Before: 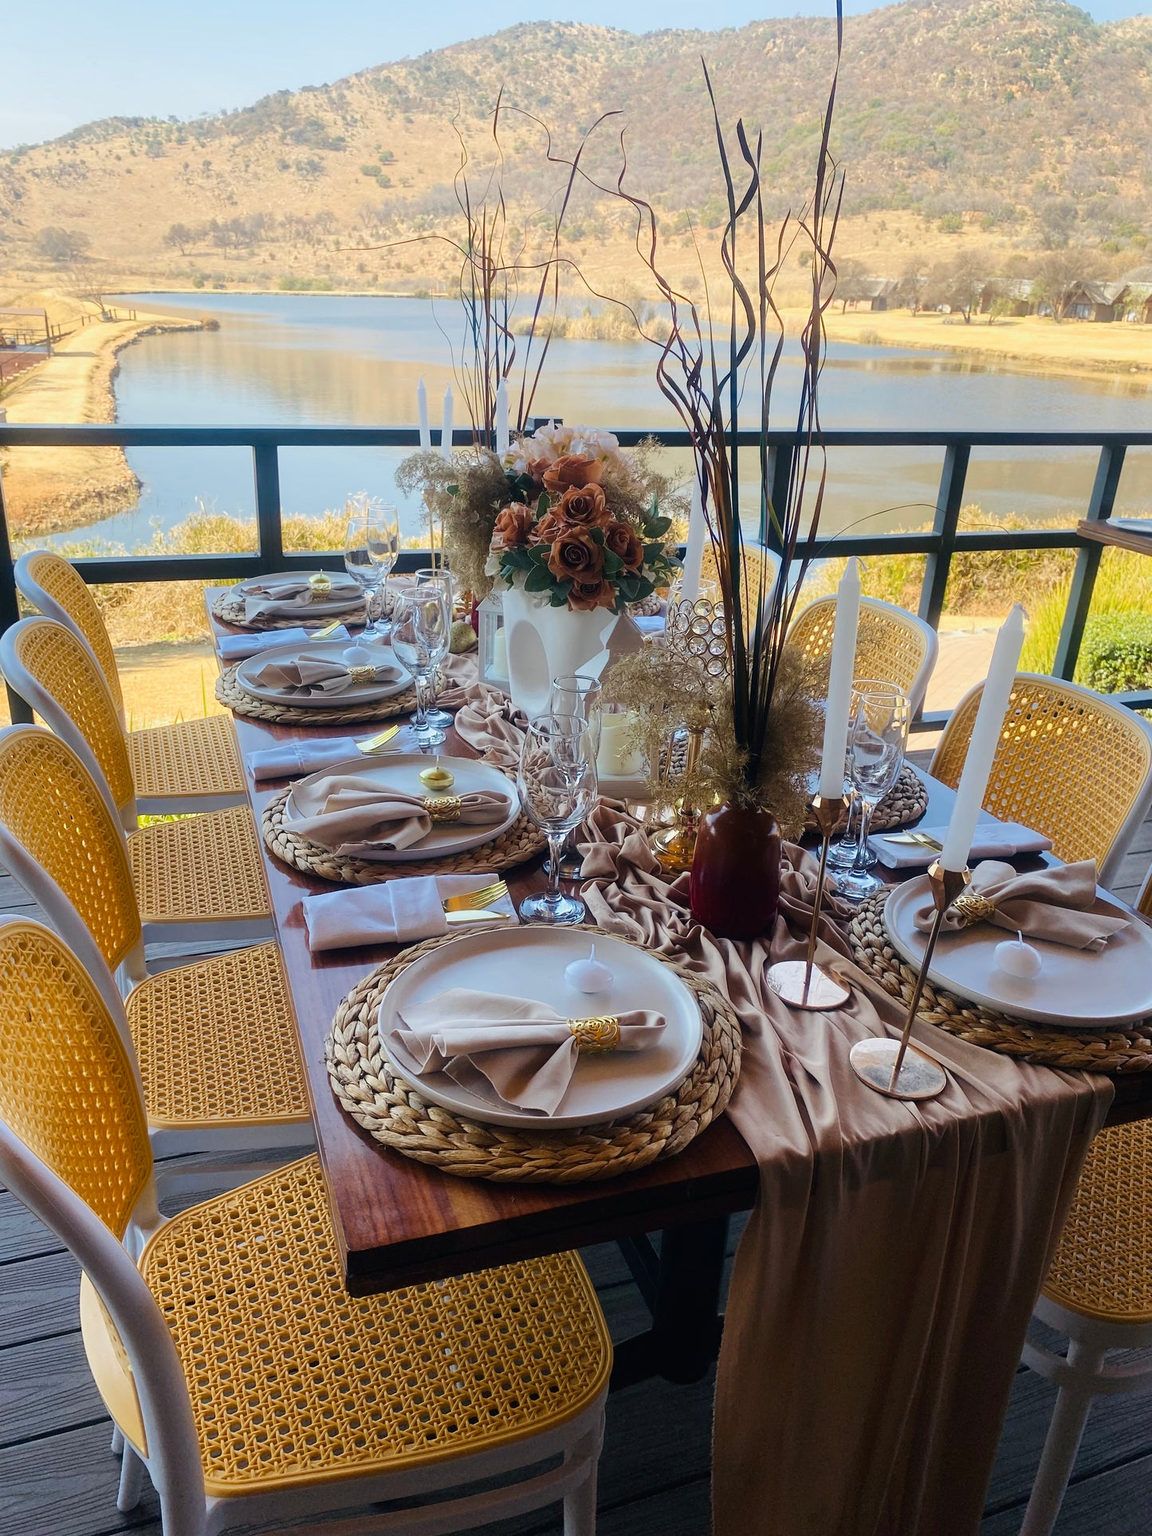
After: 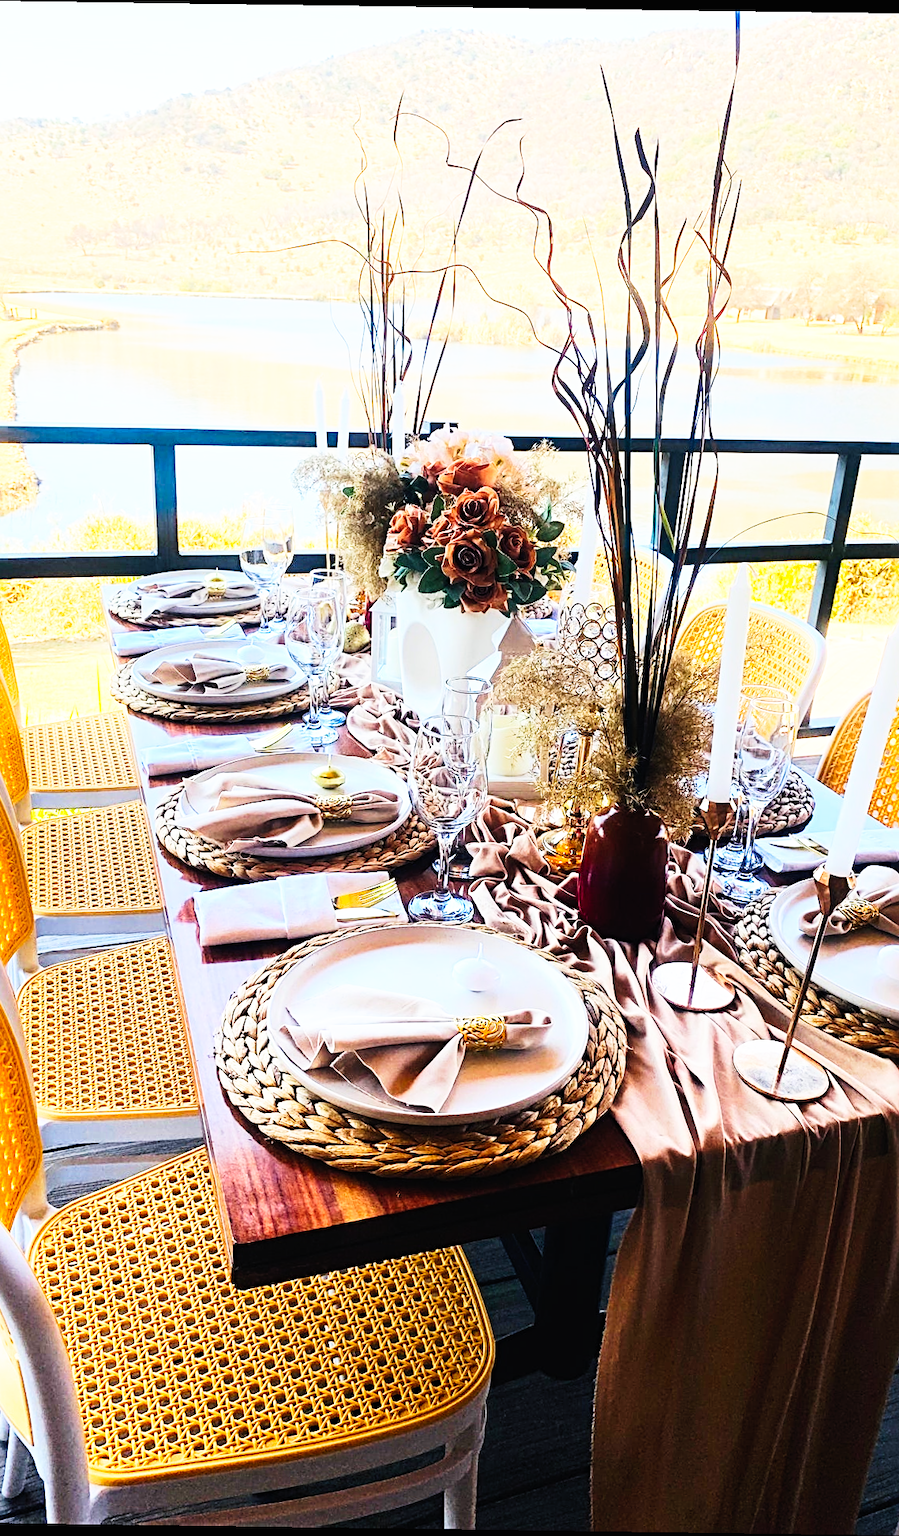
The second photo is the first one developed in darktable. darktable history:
crop: left 9.88%, right 12.664%
contrast brightness saturation: contrast 0.2, brightness 0.15, saturation 0.14
rotate and perspective: rotation 0.8°, automatic cropping off
base curve: curves: ch0 [(0, 0) (0.007, 0.004) (0.027, 0.03) (0.046, 0.07) (0.207, 0.54) (0.442, 0.872) (0.673, 0.972) (1, 1)], preserve colors none
sharpen: radius 4
